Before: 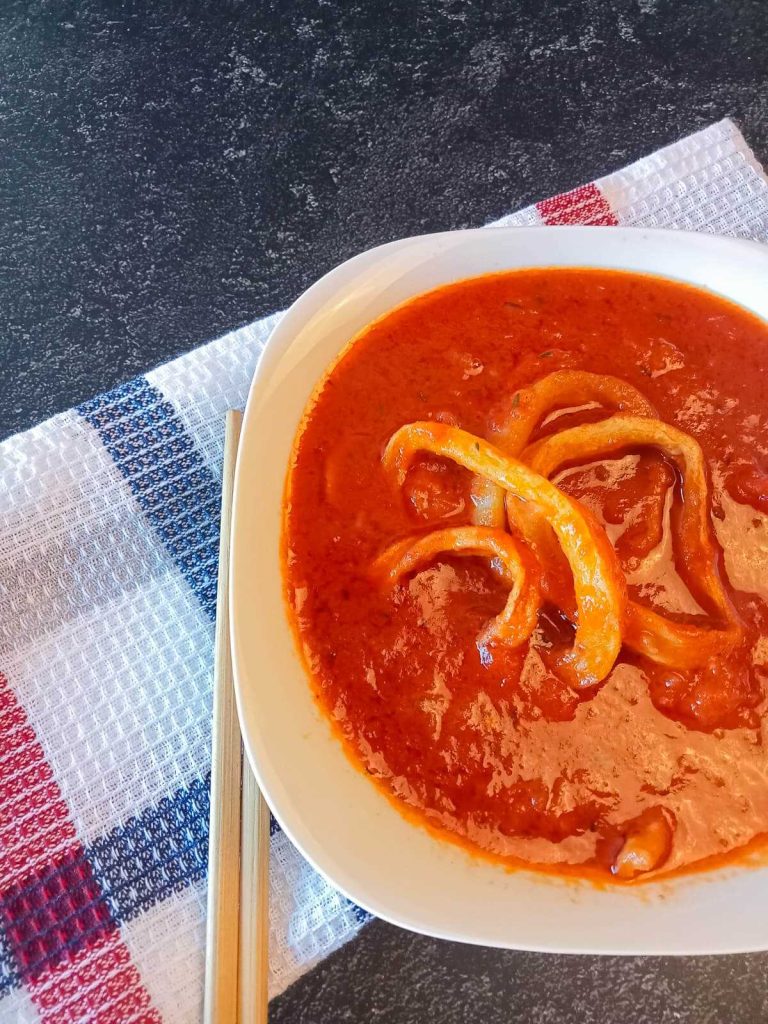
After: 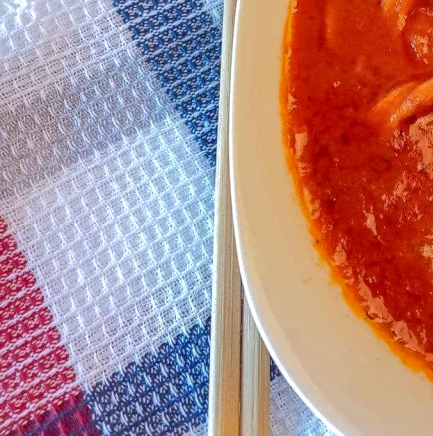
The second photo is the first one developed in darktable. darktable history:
local contrast: on, module defaults
crop: top 44.483%, right 43.593%, bottom 12.892%
shadows and highlights: on, module defaults
white balance: red 0.974, blue 1.044
